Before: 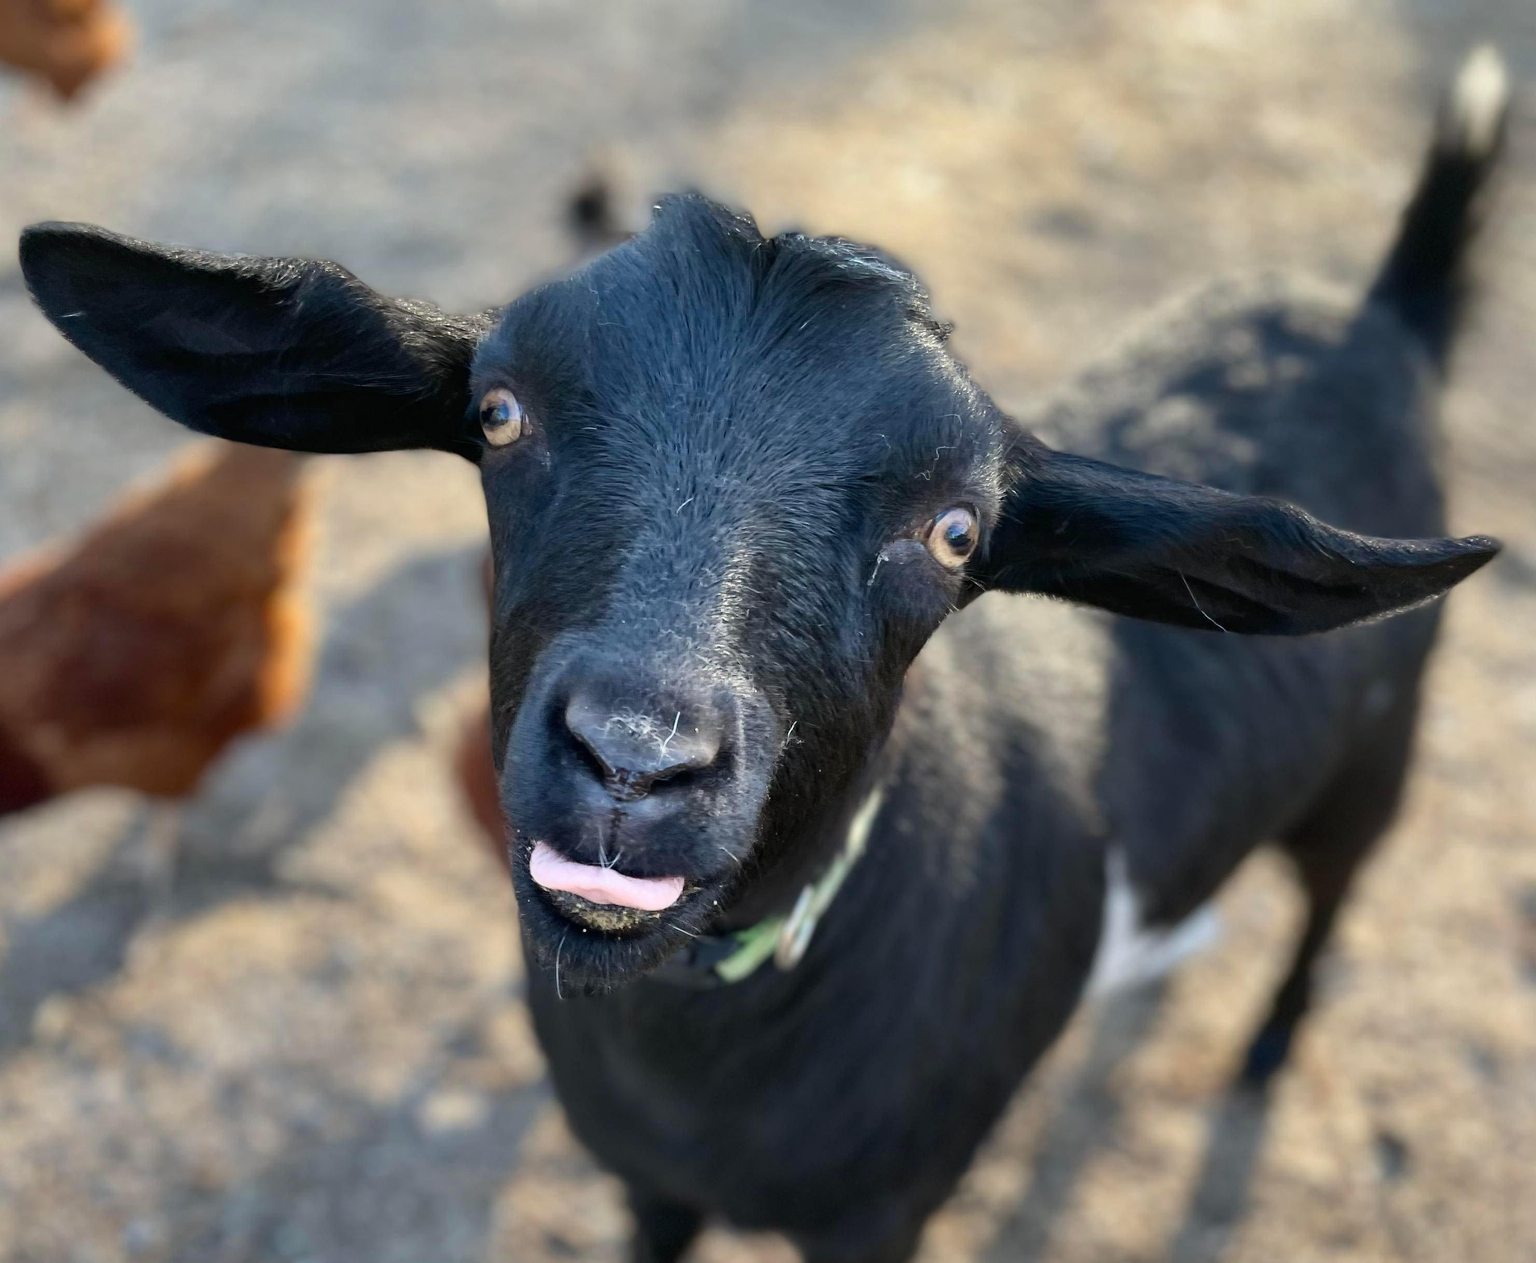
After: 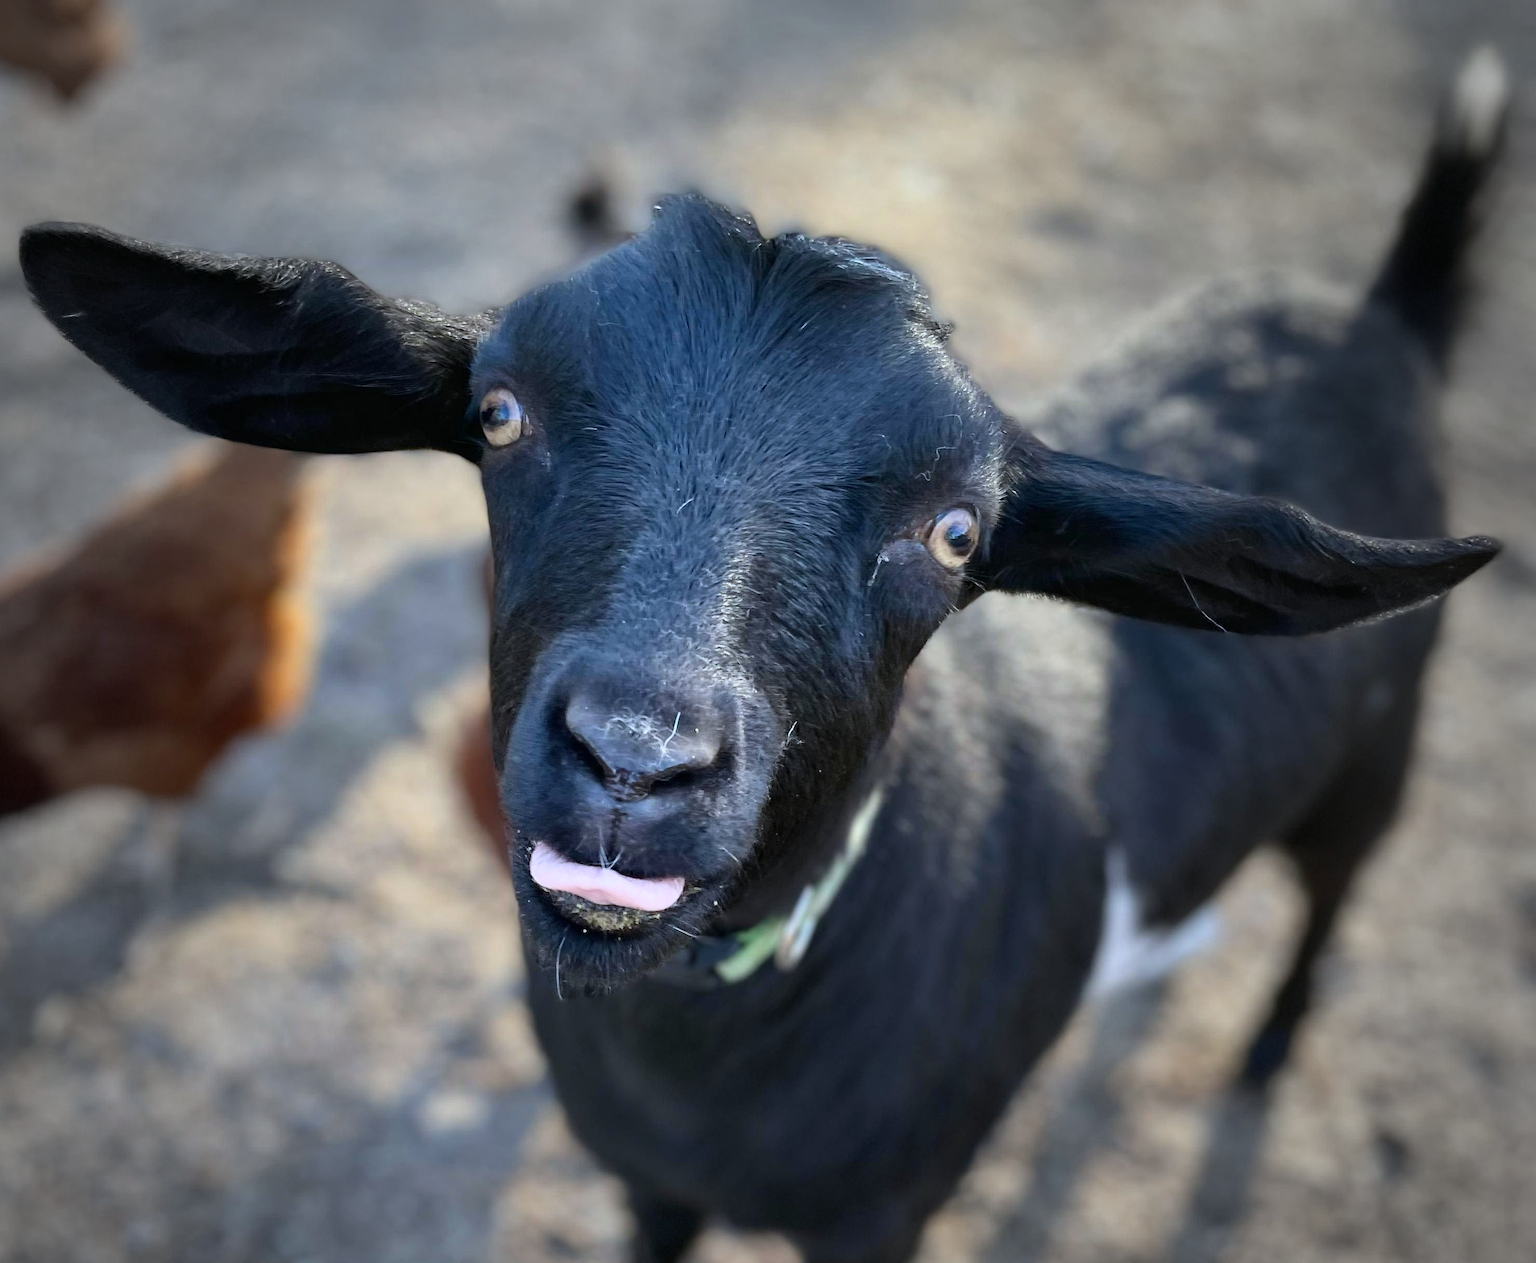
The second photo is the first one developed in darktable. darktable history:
white balance: red 0.954, blue 1.079
vignetting: fall-off start 64.63%, center (-0.034, 0.148), width/height ratio 0.881
